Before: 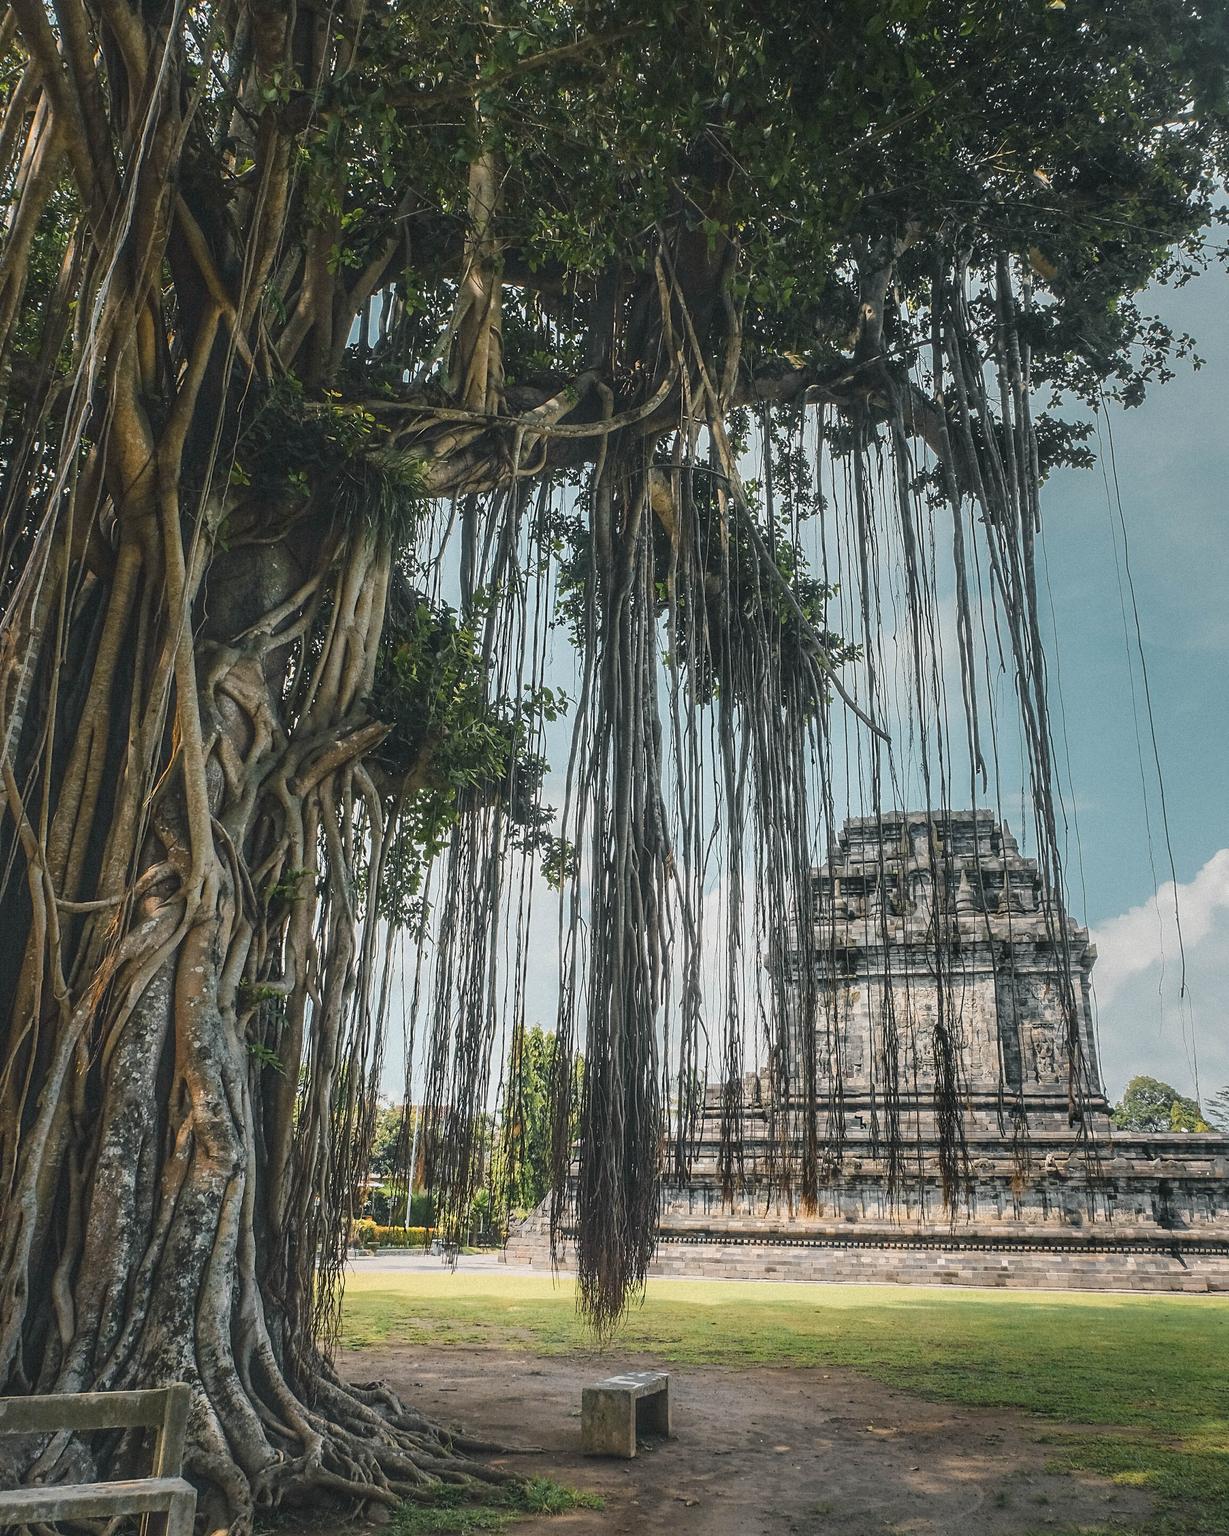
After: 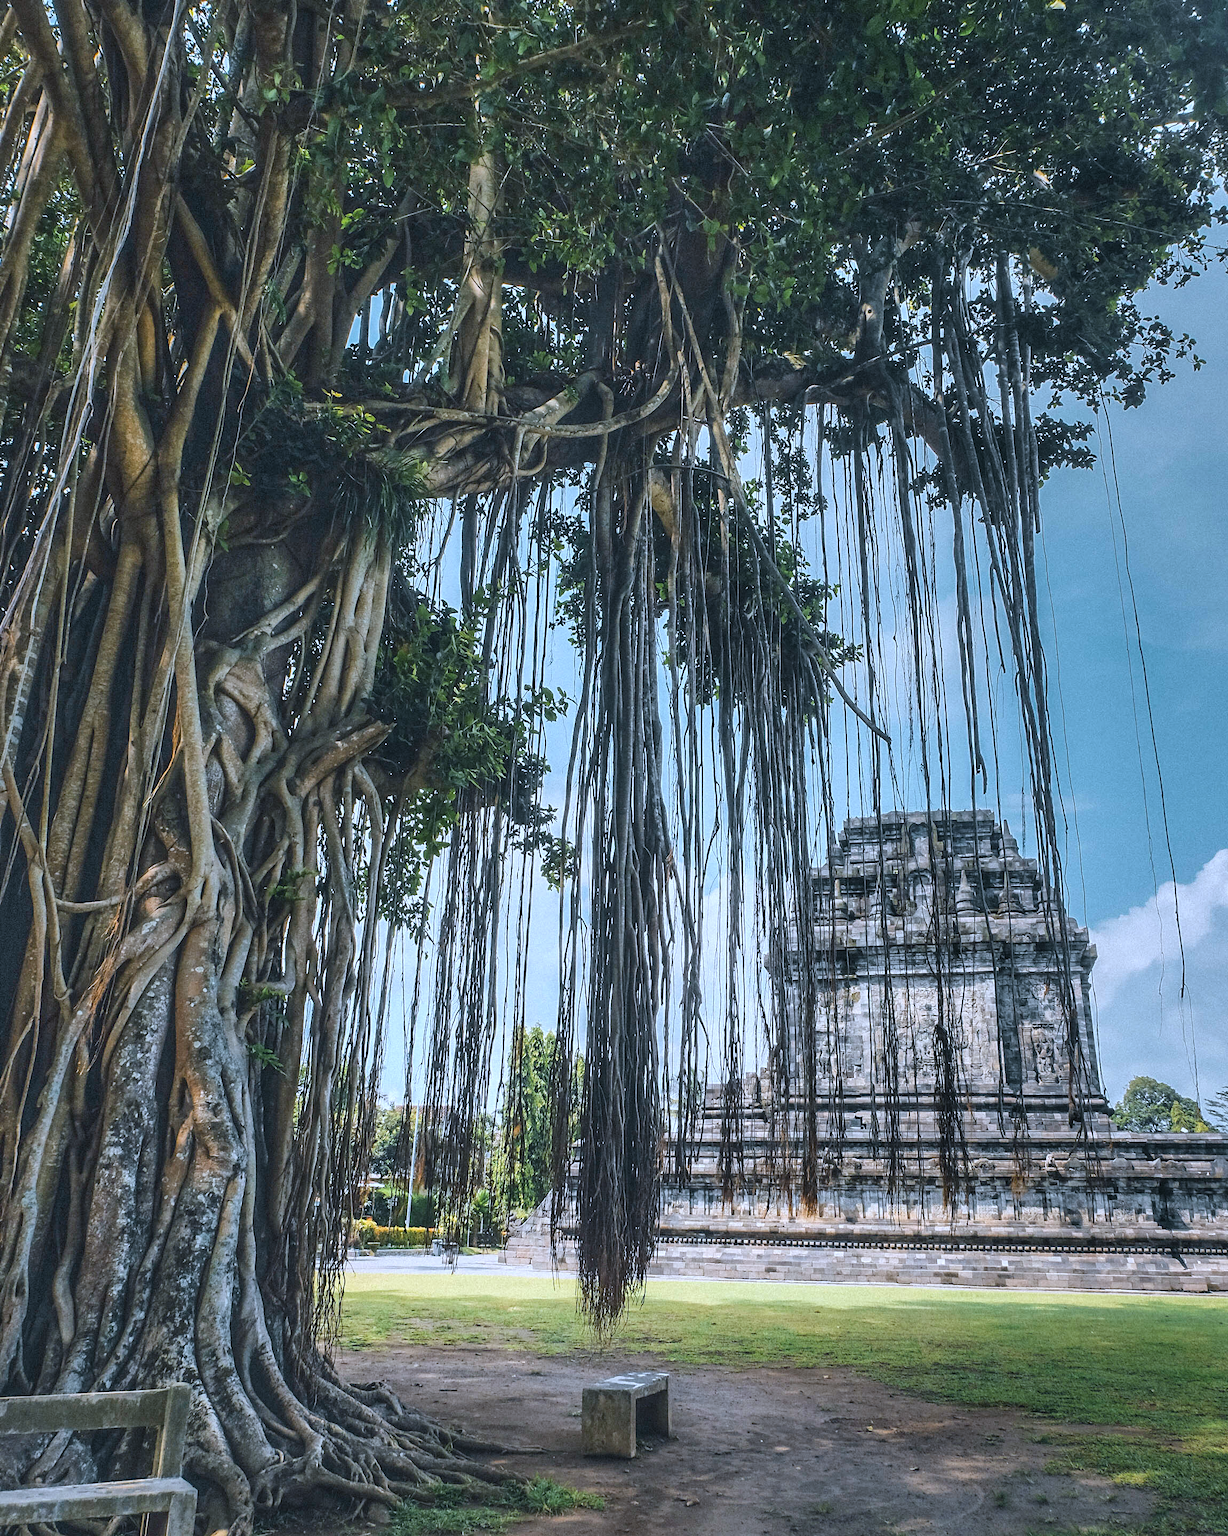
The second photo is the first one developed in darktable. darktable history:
exposure: compensate highlight preservation false
color balance: contrast 8.5%, output saturation 105%
white balance: red 0.984, blue 1.059
color calibration: x 0.37, y 0.382, temperature 4313.32 K
shadows and highlights: radius 133.83, soften with gaussian
